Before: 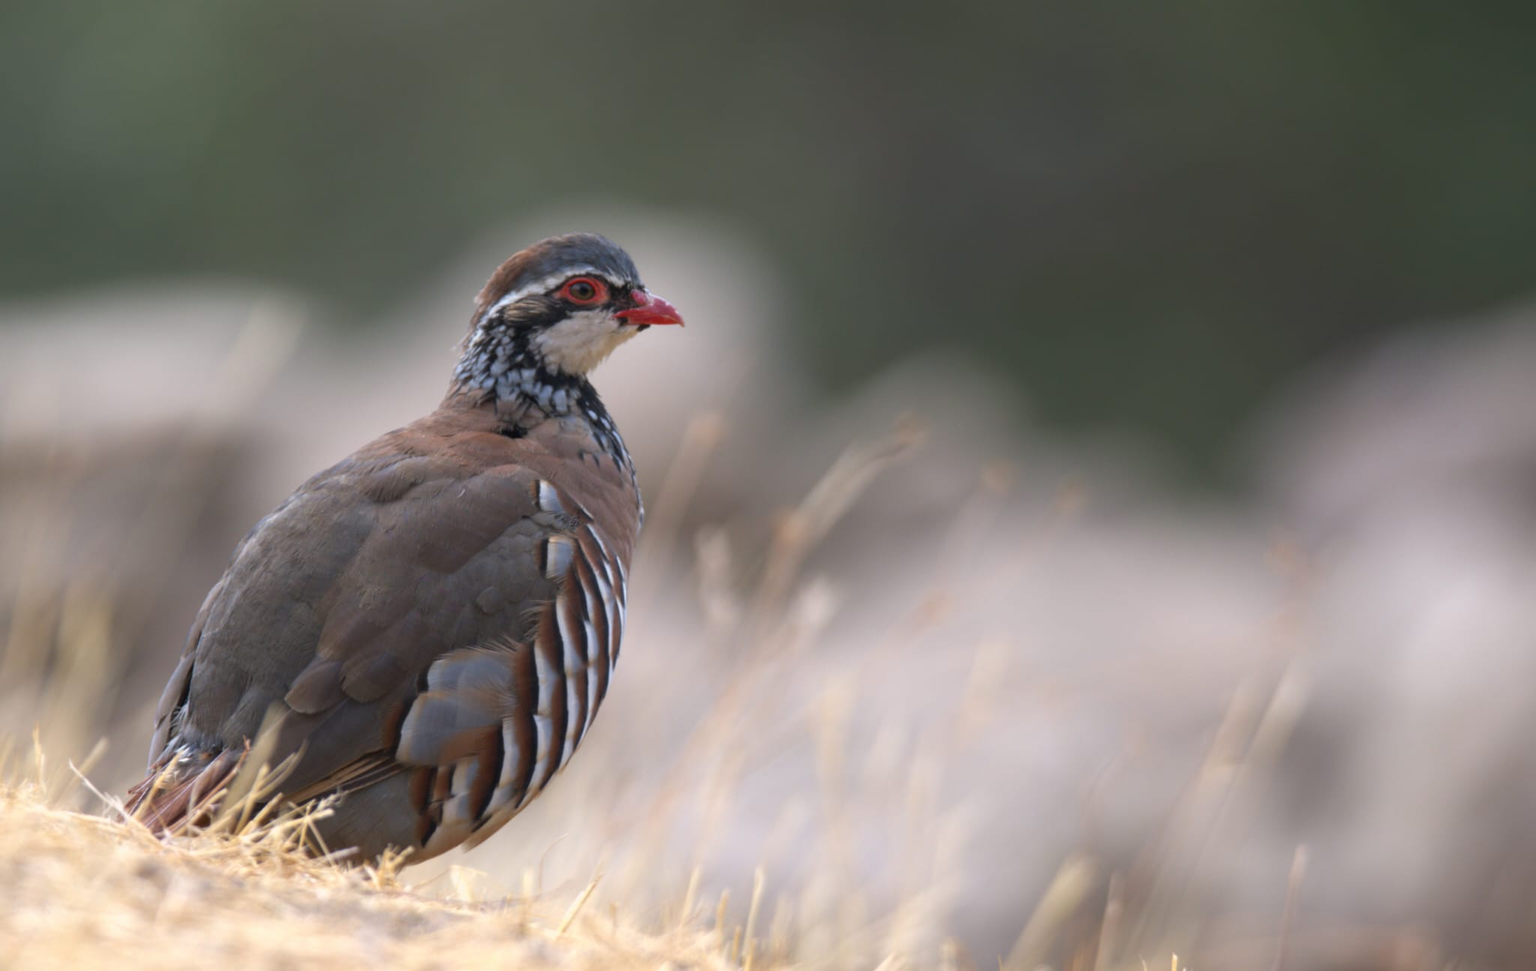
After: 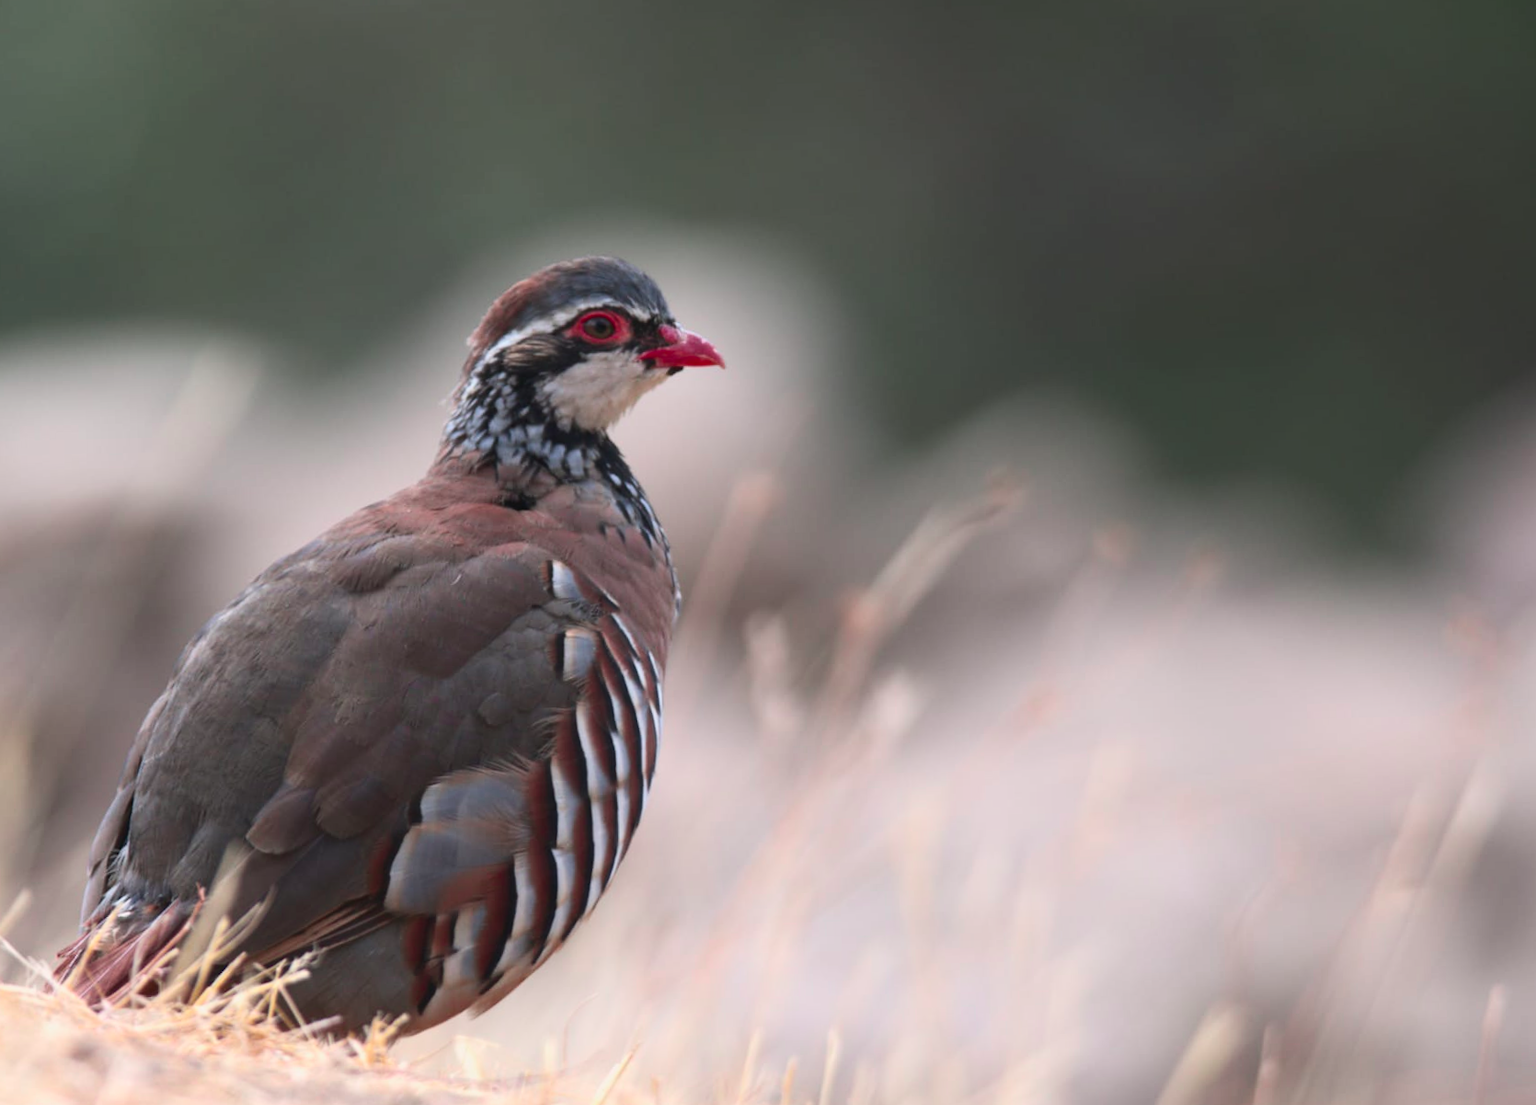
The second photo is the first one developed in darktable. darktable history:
tone curve: curves: ch0 [(0, 0.023) (0.217, 0.19) (0.754, 0.801) (1, 0.977)]; ch1 [(0, 0) (0.392, 0.398) (0.5, 0.5) (0.521, 0.529) (0.56, 0.592) (1, 1)]; ch2 [(0, 0) (0.5, 0.5) (0.579, 0.561) (0.65, 0.657) (1, 1)], color space Lab, independent channels, preserve colors none
crop and rotate: angle 1.38°, left 4.188%, top 1.192%, right 11.181%, bottom 2.439%
